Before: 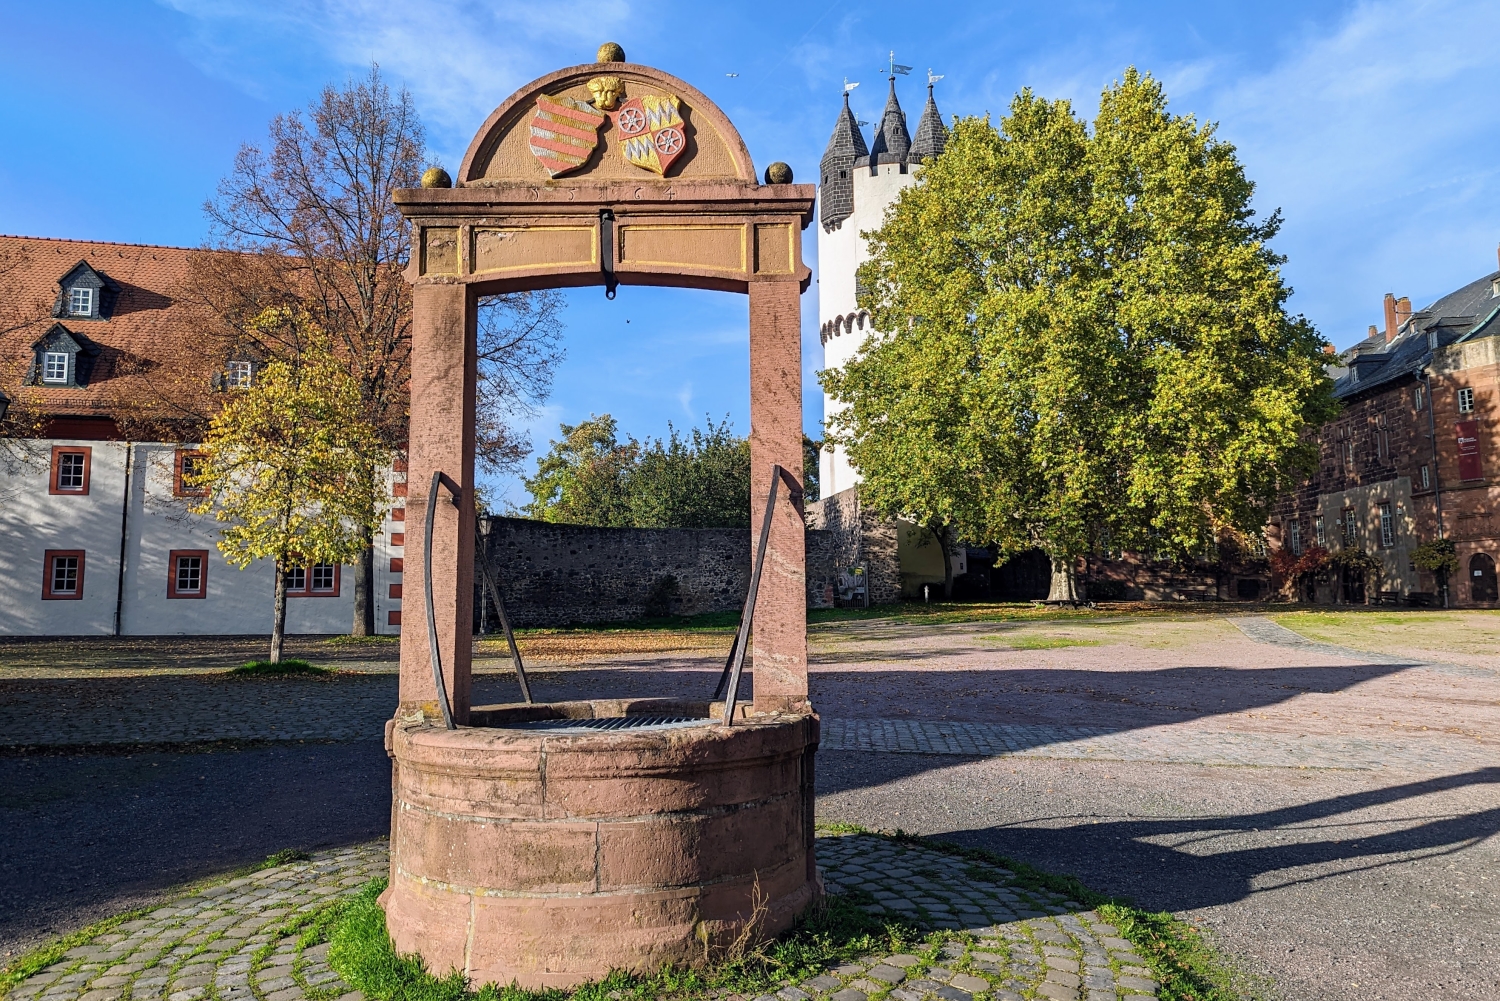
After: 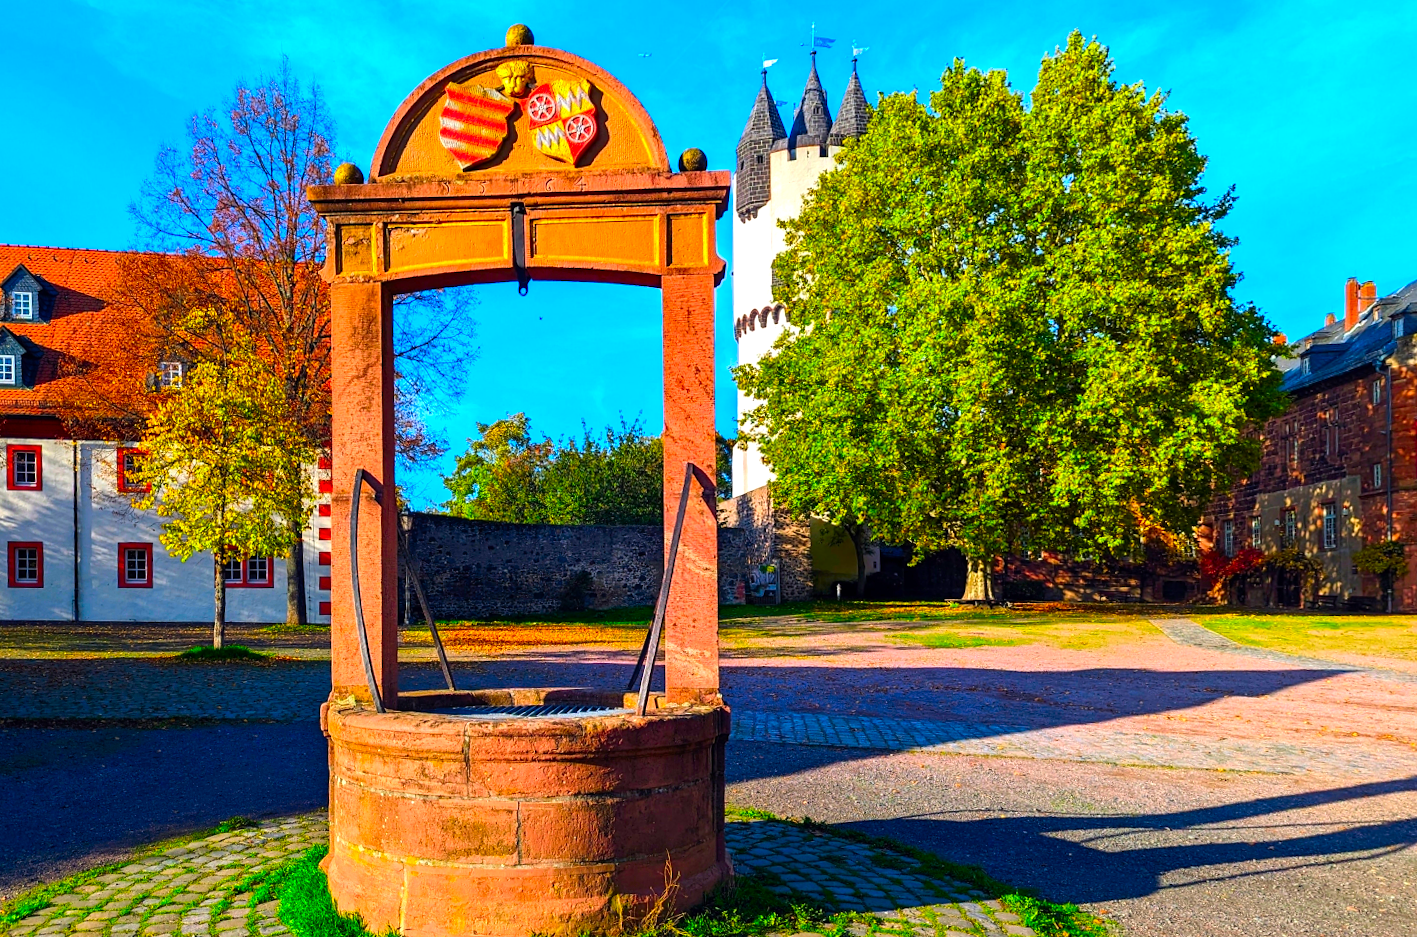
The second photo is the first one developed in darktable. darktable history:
color correction: saturation 3
rotate and perspective: rotation 0.062°, lens shift (vertical) 0.115, lens shift (horizontal) -0.133, crop left 0.047, crop right 0.94, crop top 0.061, crop bottom 0.94
tone equalizer: -8 EV -0.417 EV, -7 EV -0.389 EV, -6 EV -0.333 EV, -5 EV -0.222 EV, -3 EV 0.222 EV, -2 EV 0.333 EV, -1 EV 0.389 EV, +0 EV 0.417 EV, edges refinement/feathering 500, mask exposure compensation -1.57 EV, preserve details no
